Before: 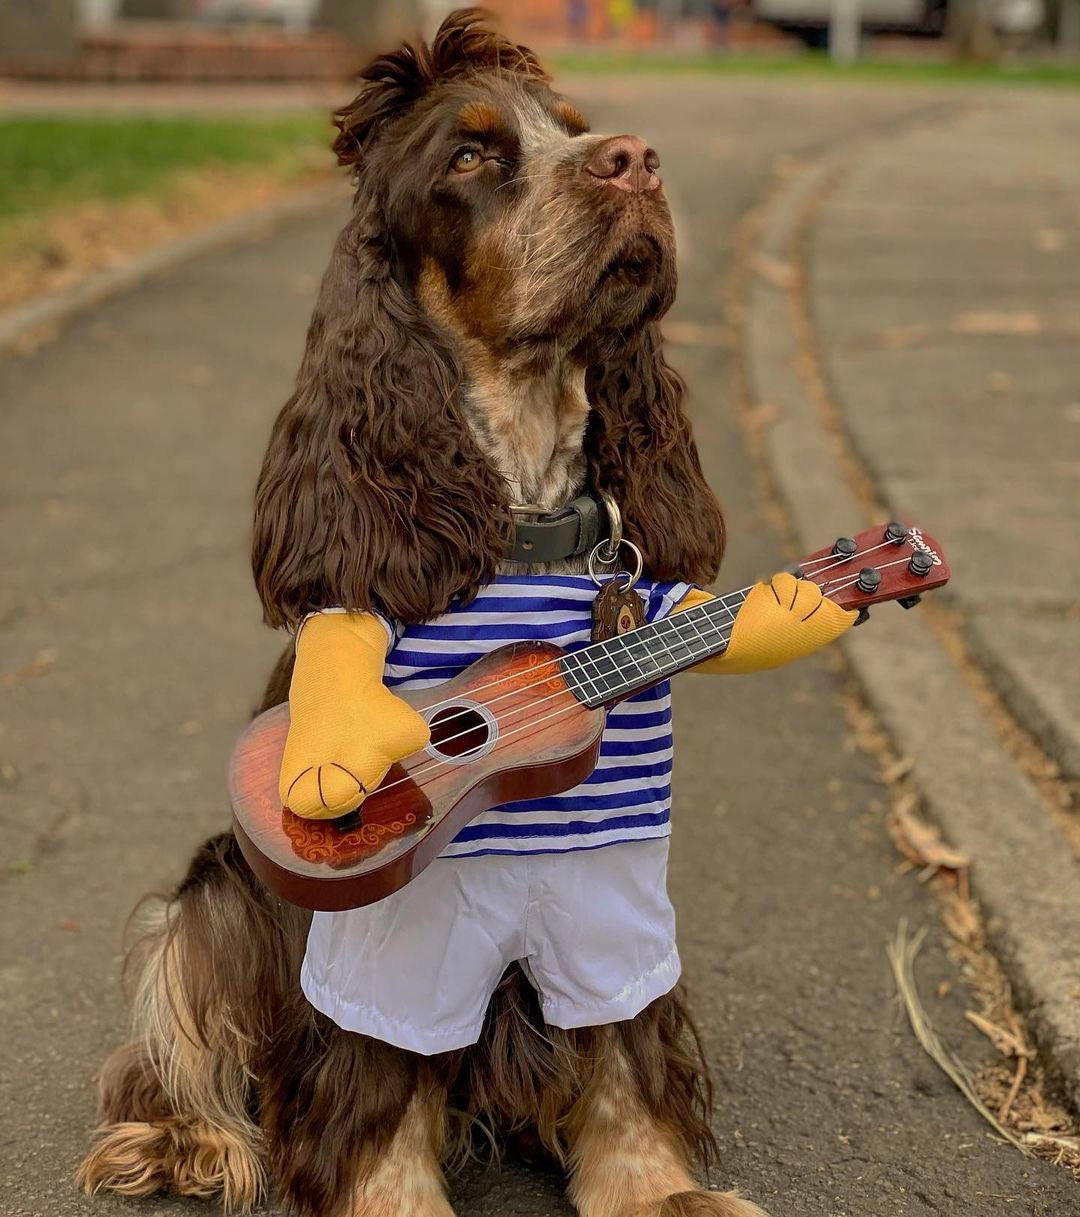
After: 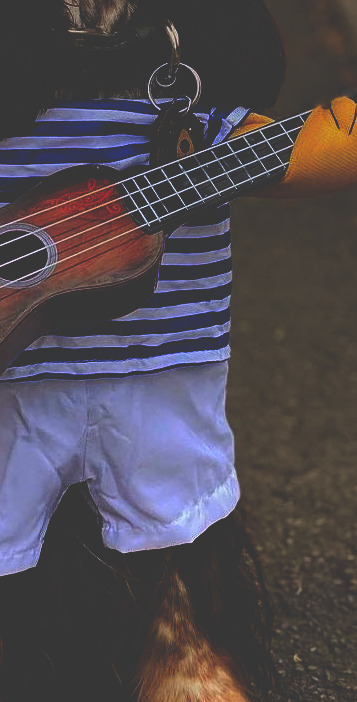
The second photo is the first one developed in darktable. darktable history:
crop: left 40.878%, top 39.176%, right 25.993%, bottom 3.081%
white balance: red 0.967, blue 1.119, emerald 0.756
base curve: curves: ch0 [(0, 0.036) (0.083, 0.04) (0.804, 1)], preserve colors none
tone equalizer: on, module defaults
graduated density: on, module defaults
